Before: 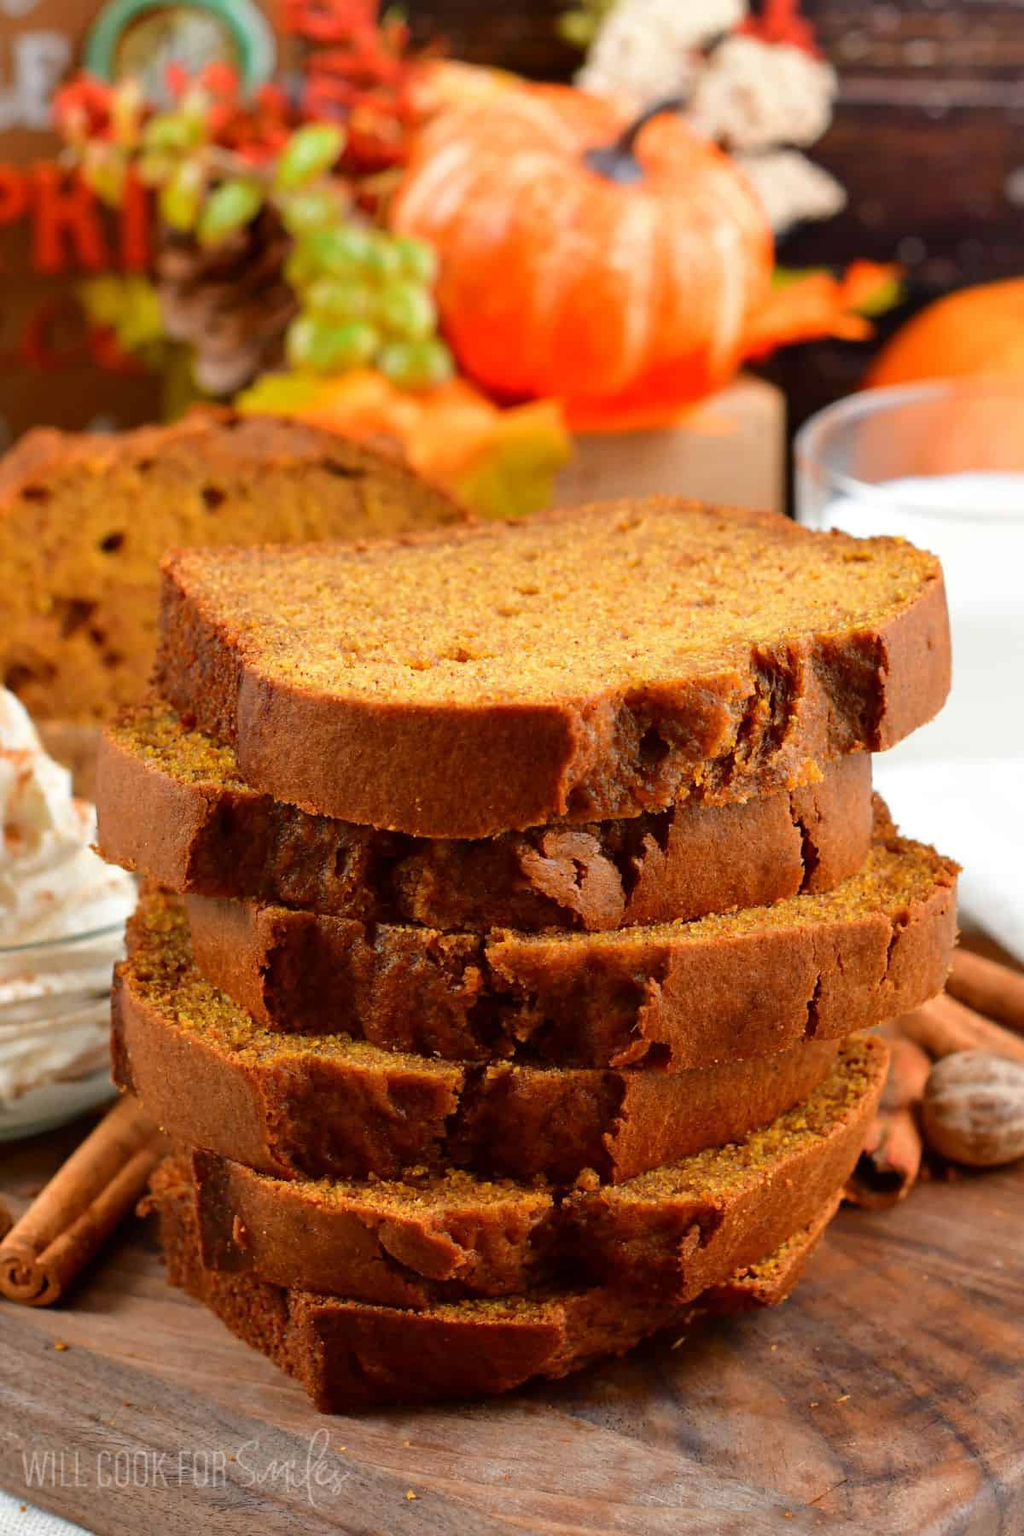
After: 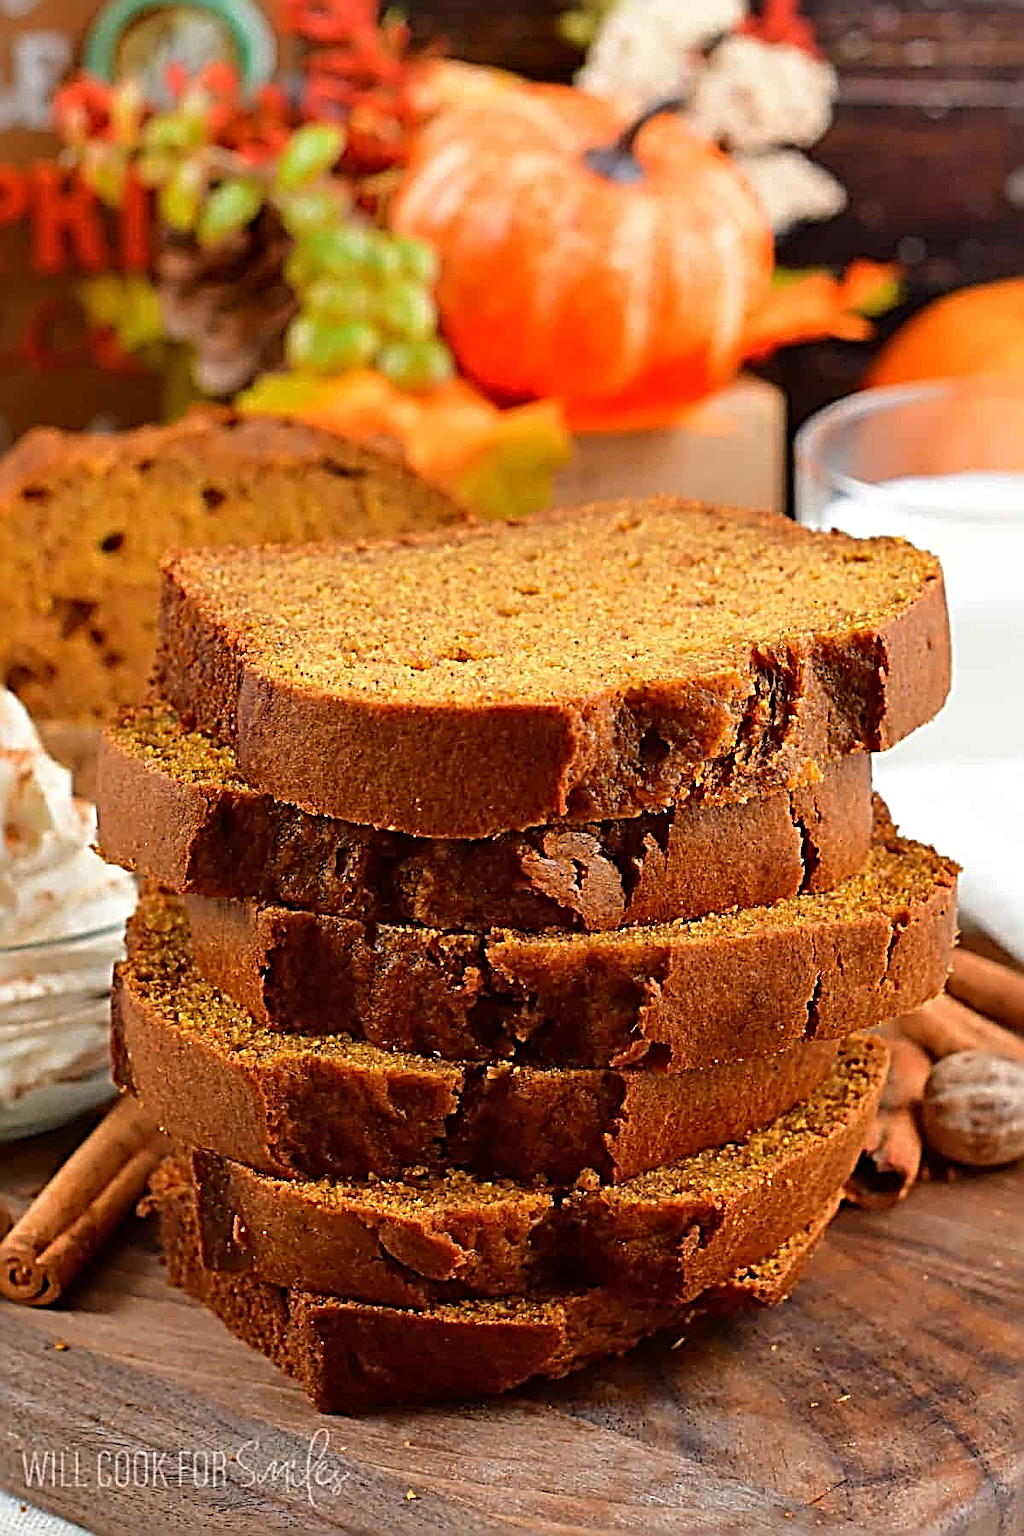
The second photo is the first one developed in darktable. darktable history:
sharpen: radius 3.208, amount 1.733
